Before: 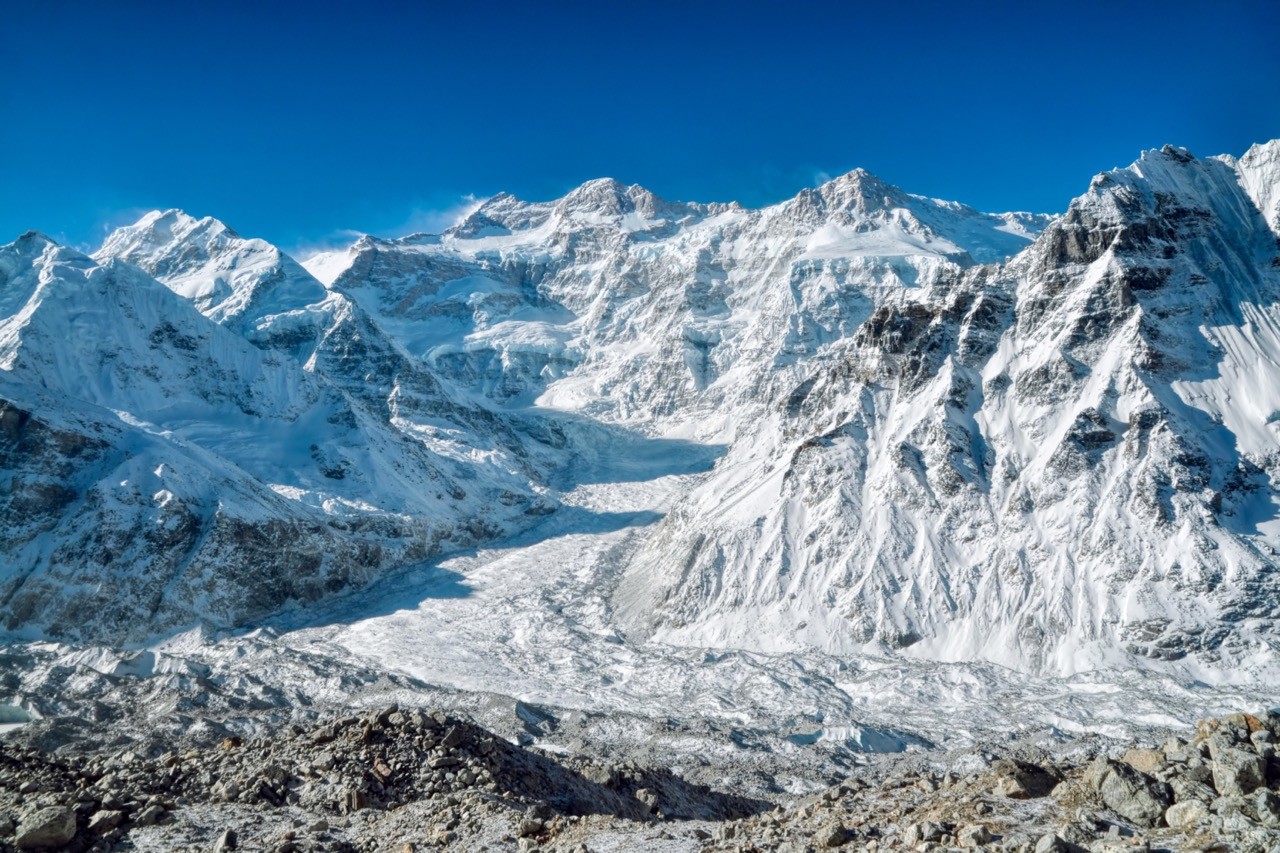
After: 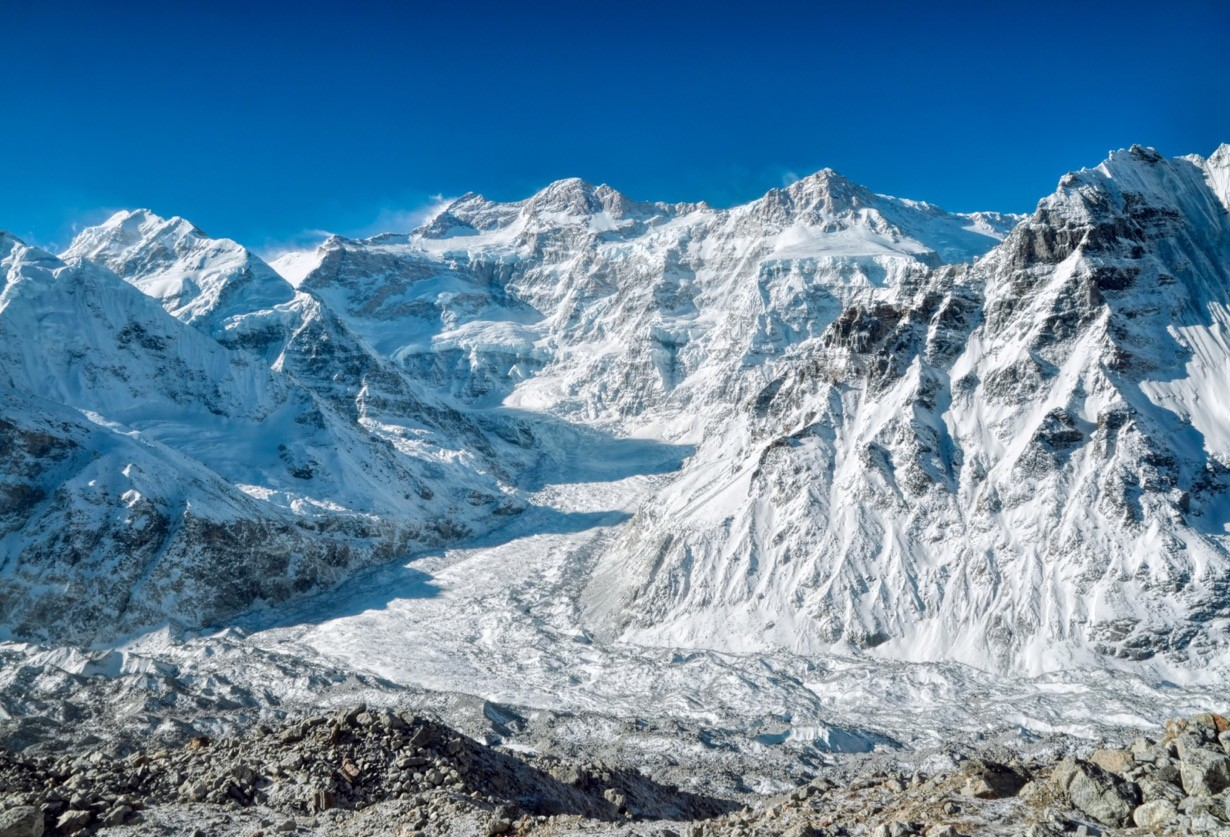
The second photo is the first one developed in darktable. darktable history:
crop and rotate: left 2.552%, right 1.301%, bottom 1.799%
